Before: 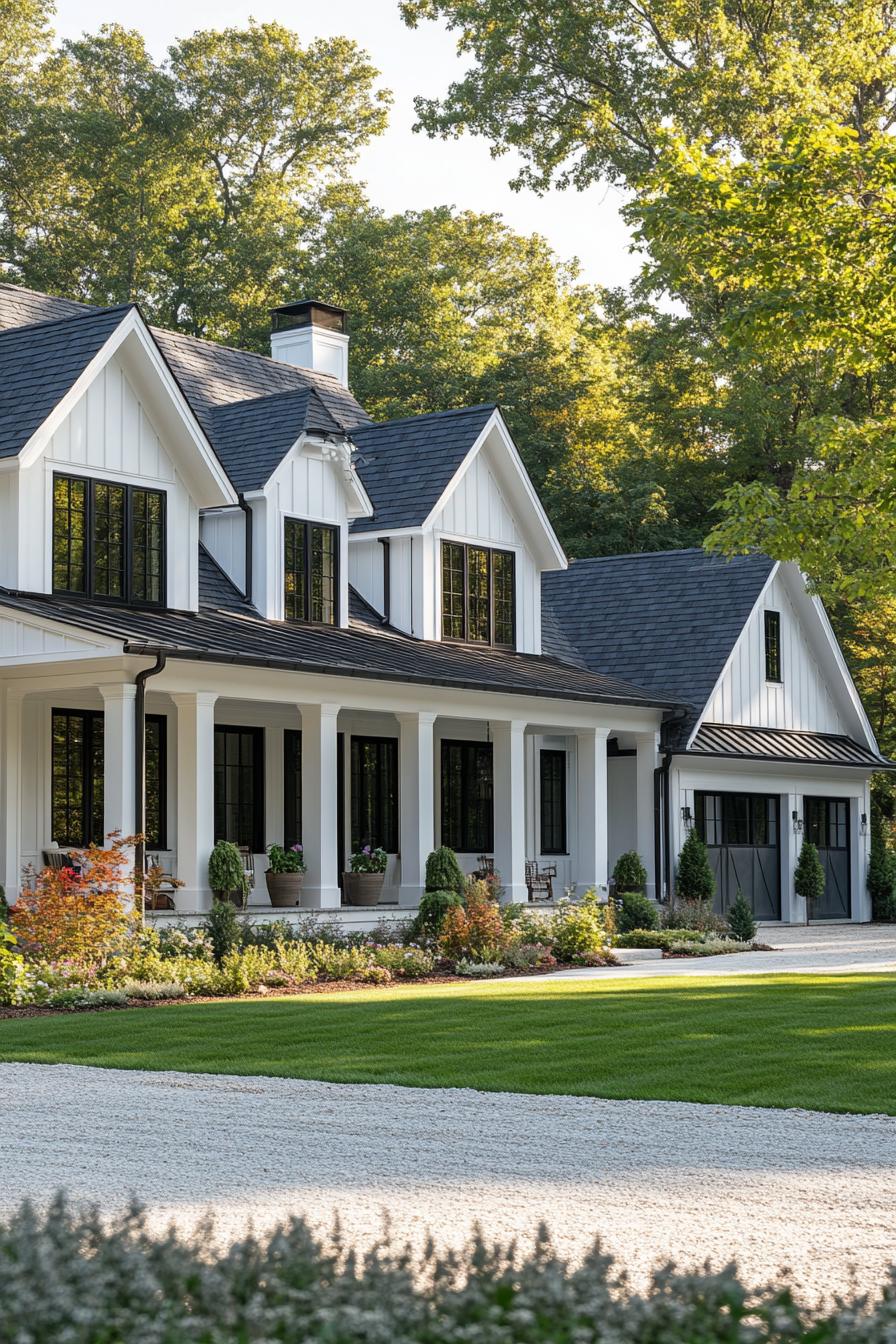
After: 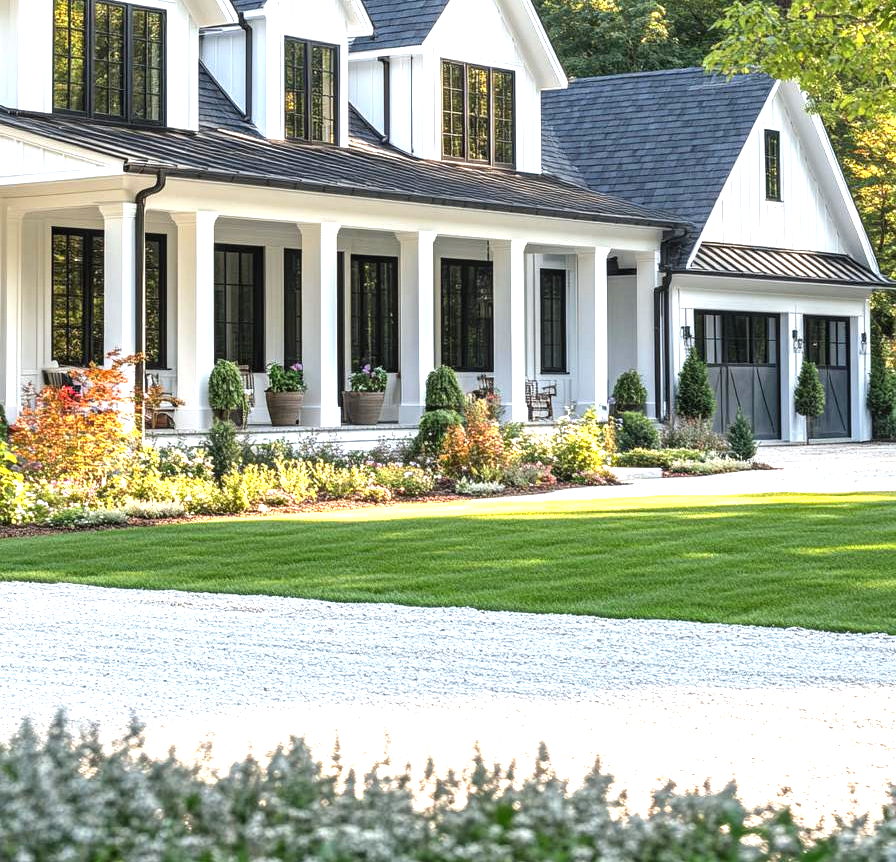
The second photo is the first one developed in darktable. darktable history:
tone equalizer: mask exposure compensation -0.496 EV
crop and rotate: top 35.86%
exposure: exposure 1.264 EV, compensate exposure bias true
local contrast: on, module defaults
